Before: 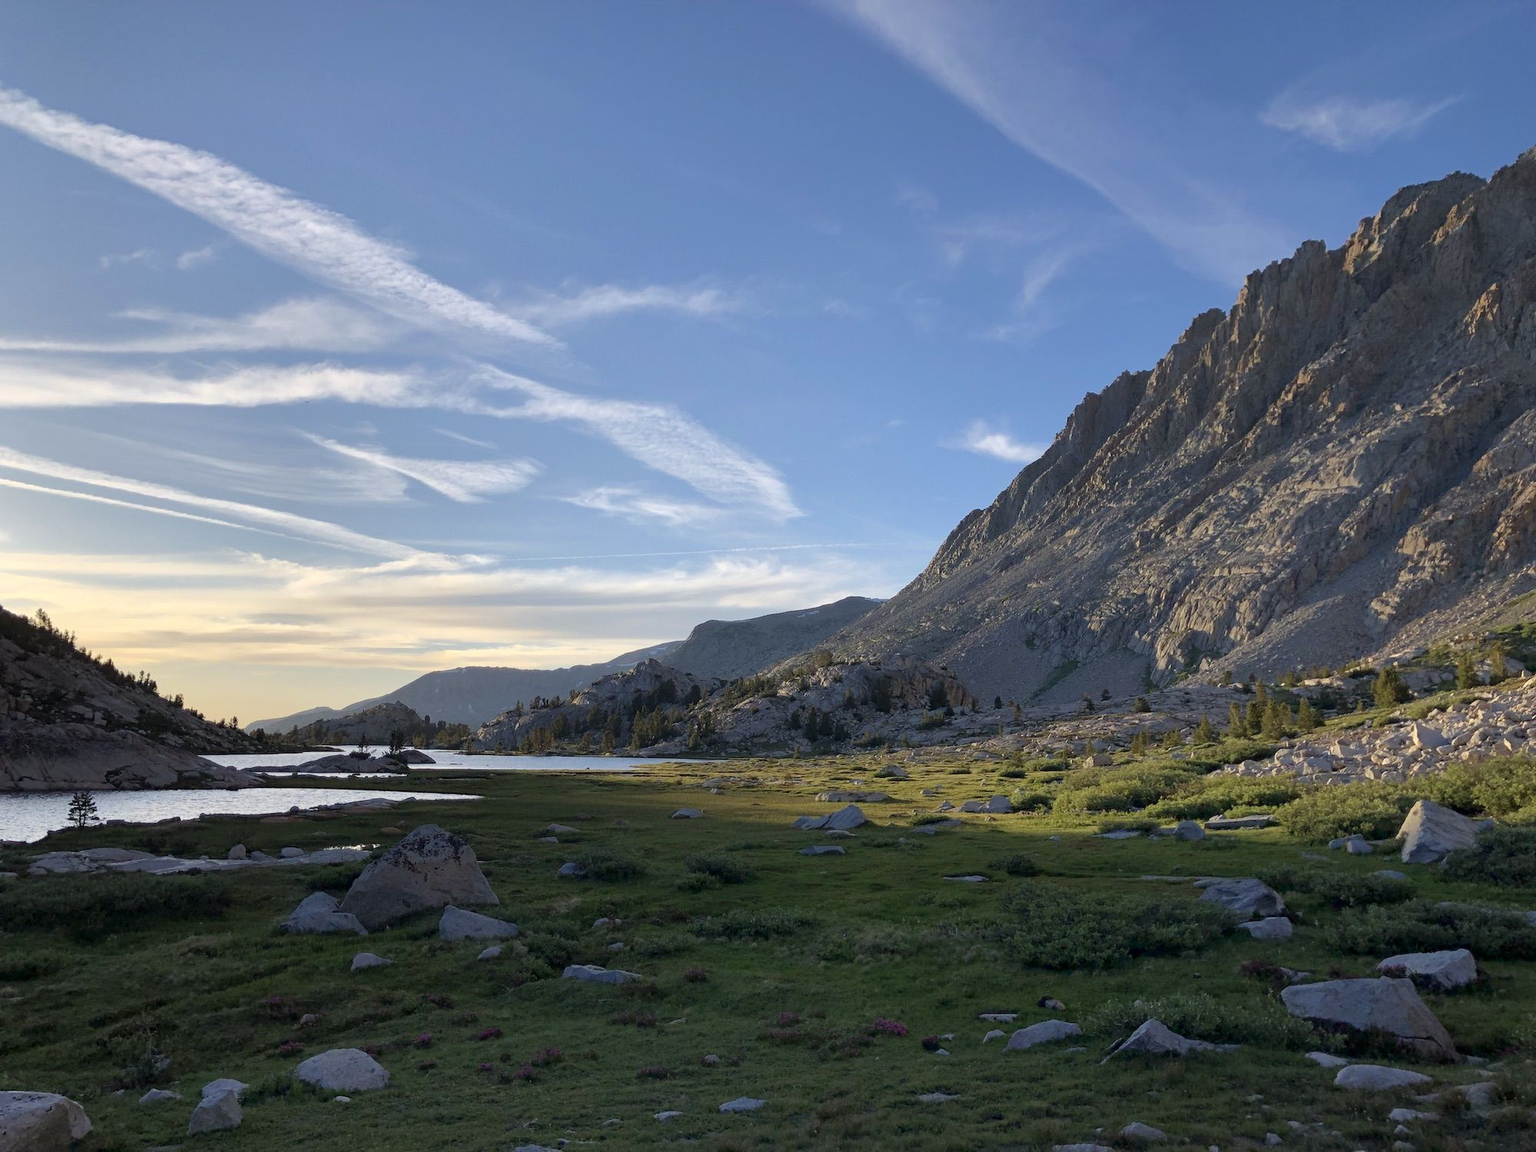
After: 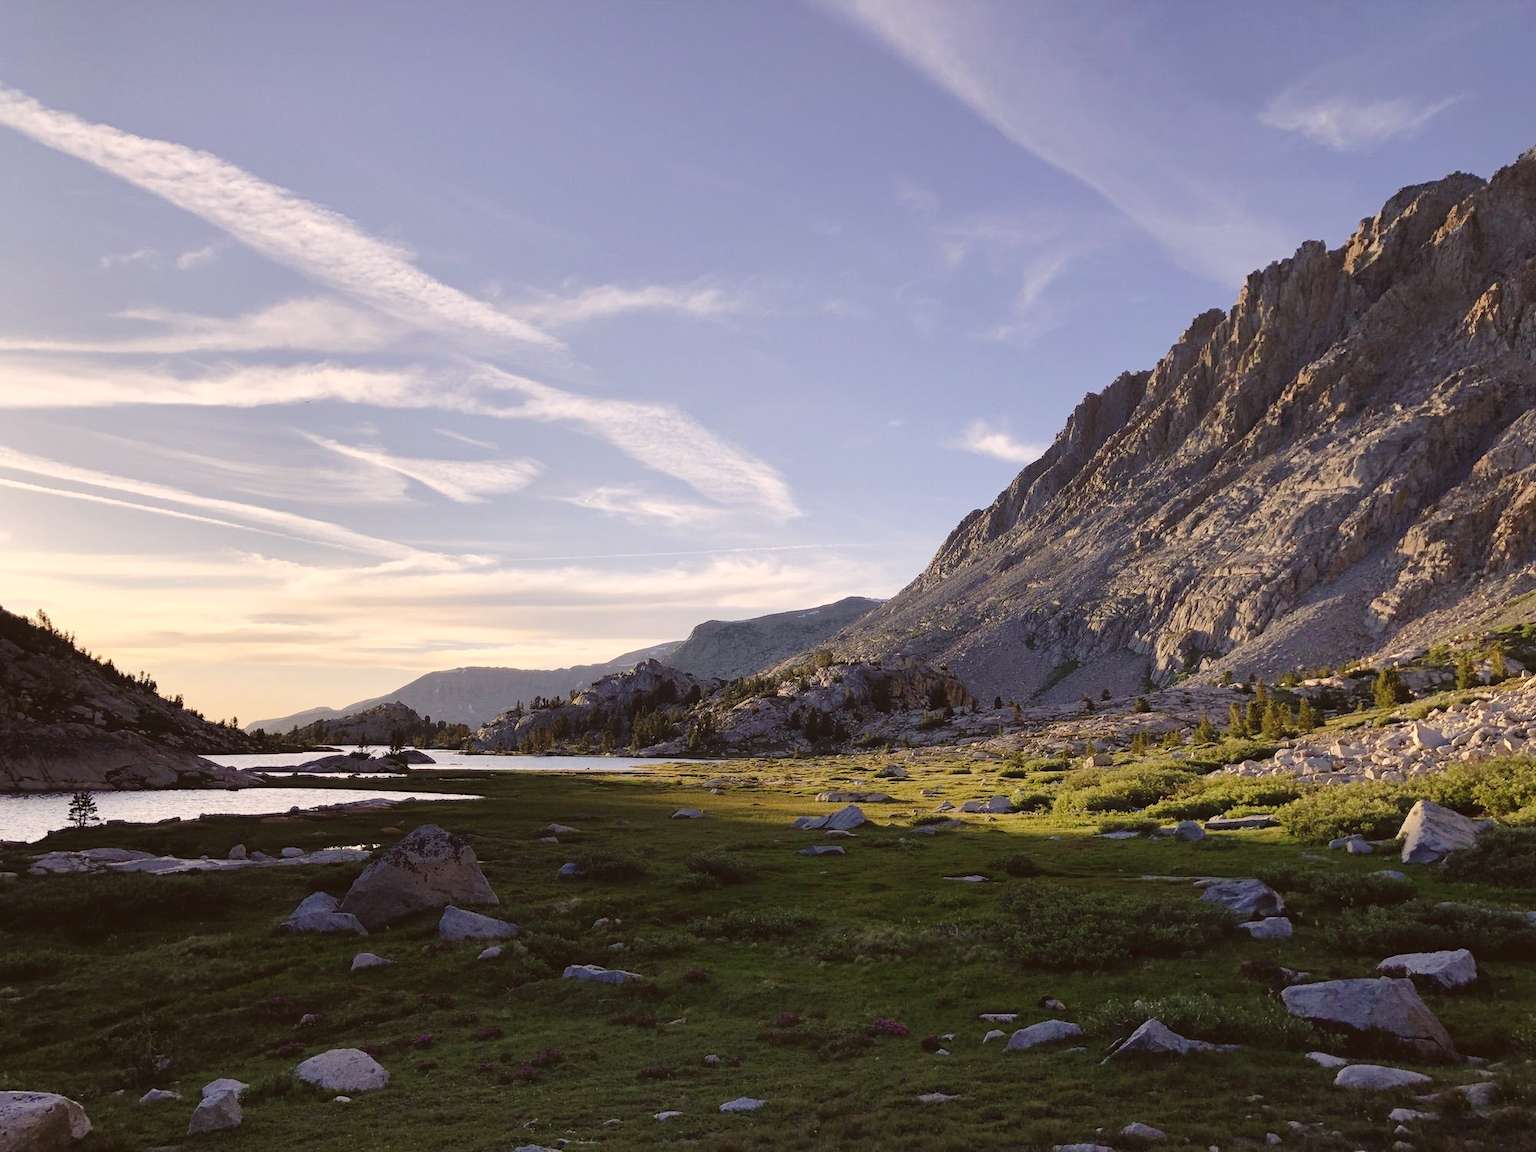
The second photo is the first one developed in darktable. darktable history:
tone curve: curves: ch0 [(0, 0) (0.003, 0.072) (0.011, 0.073) (0.025, 0.072) (0.044, 0.076) (0.069, 0.089) (0.1, 0.103) (0.136, 0.123) (0.177, 0.158) (0.224, 0.21) (0.277, 0.275) (0.335, 0.372) (0.399, 0.463) (0.468, 0.556) (0.543, 0.633) (0.623, 0.712) (0.709, 0.795) (0.801, 0.869) (0.898, 0.942) (1, 1)], preserve colors none
color correction: highlights a* 6.27, highlights b* 8.19, shadows a* 5.94, shadows b* 7.23, saturation 0.9
